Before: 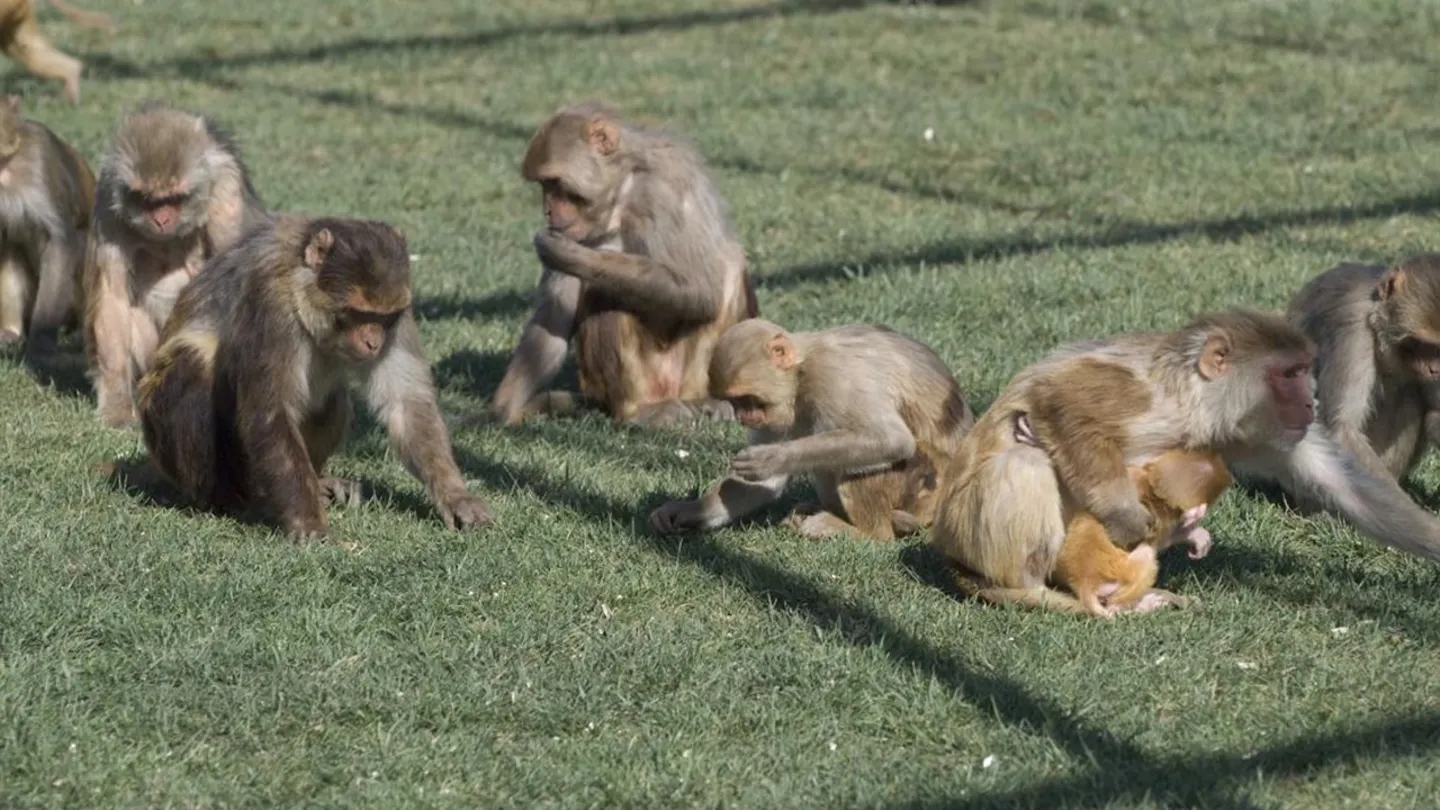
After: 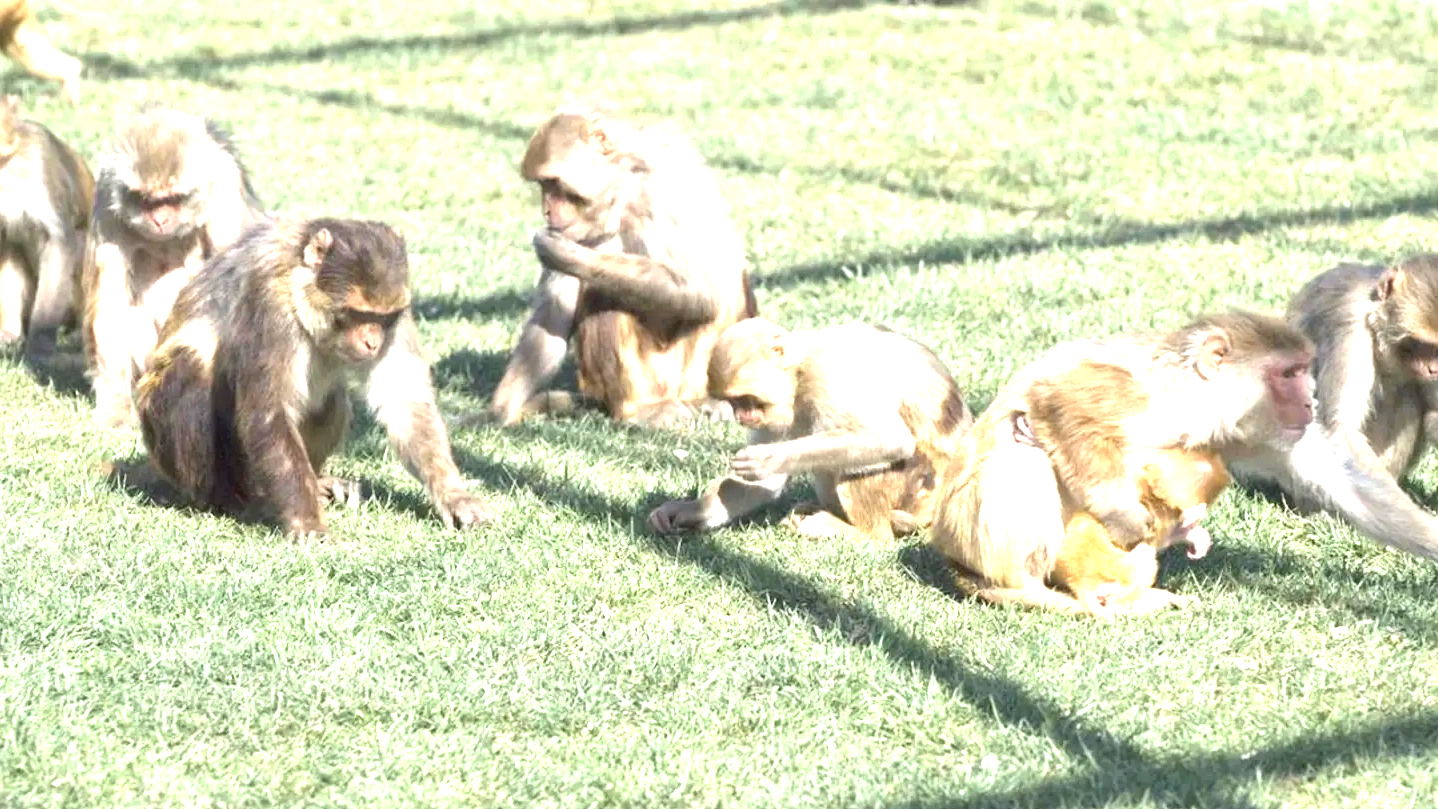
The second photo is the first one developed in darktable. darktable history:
exposure: exposure 2.207 EV, compensate highlight preservation false
crop and rotate: left 0.126%
